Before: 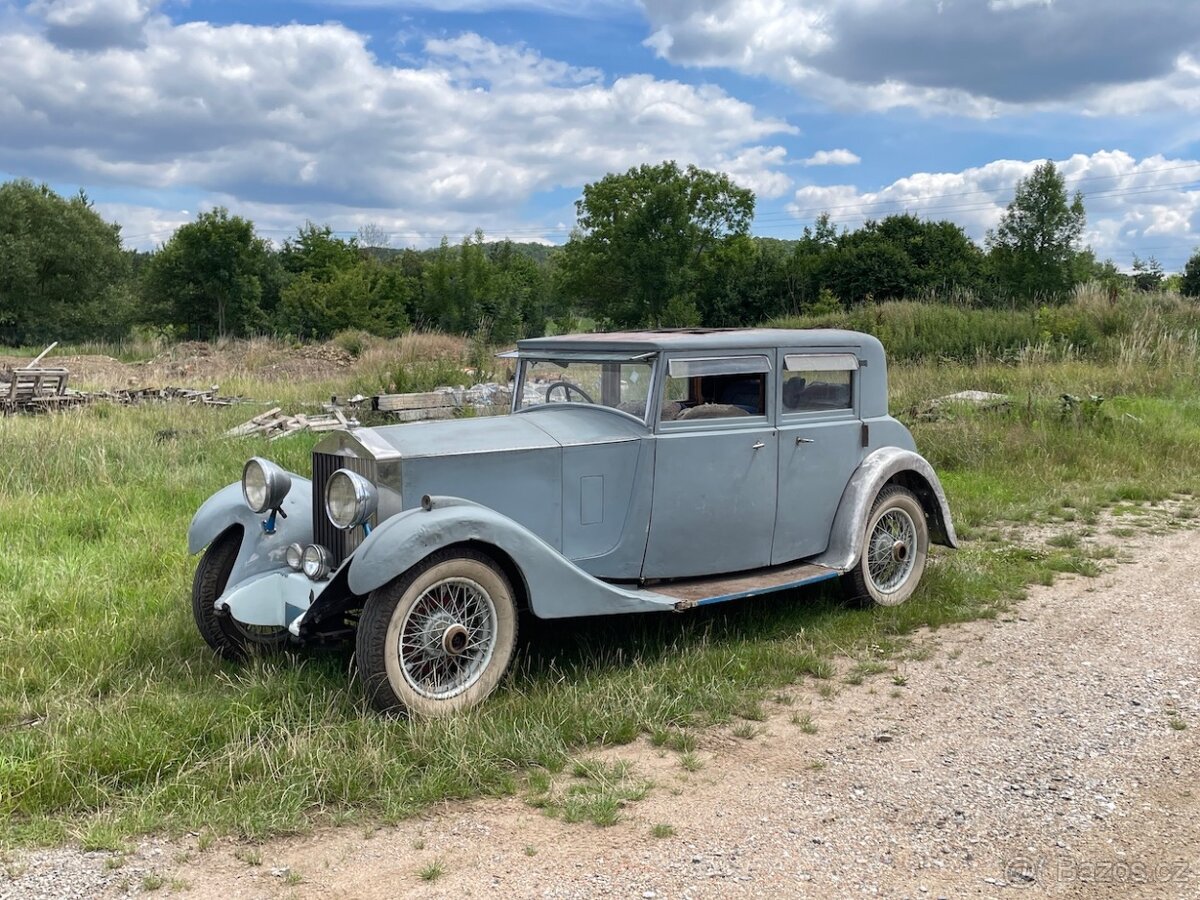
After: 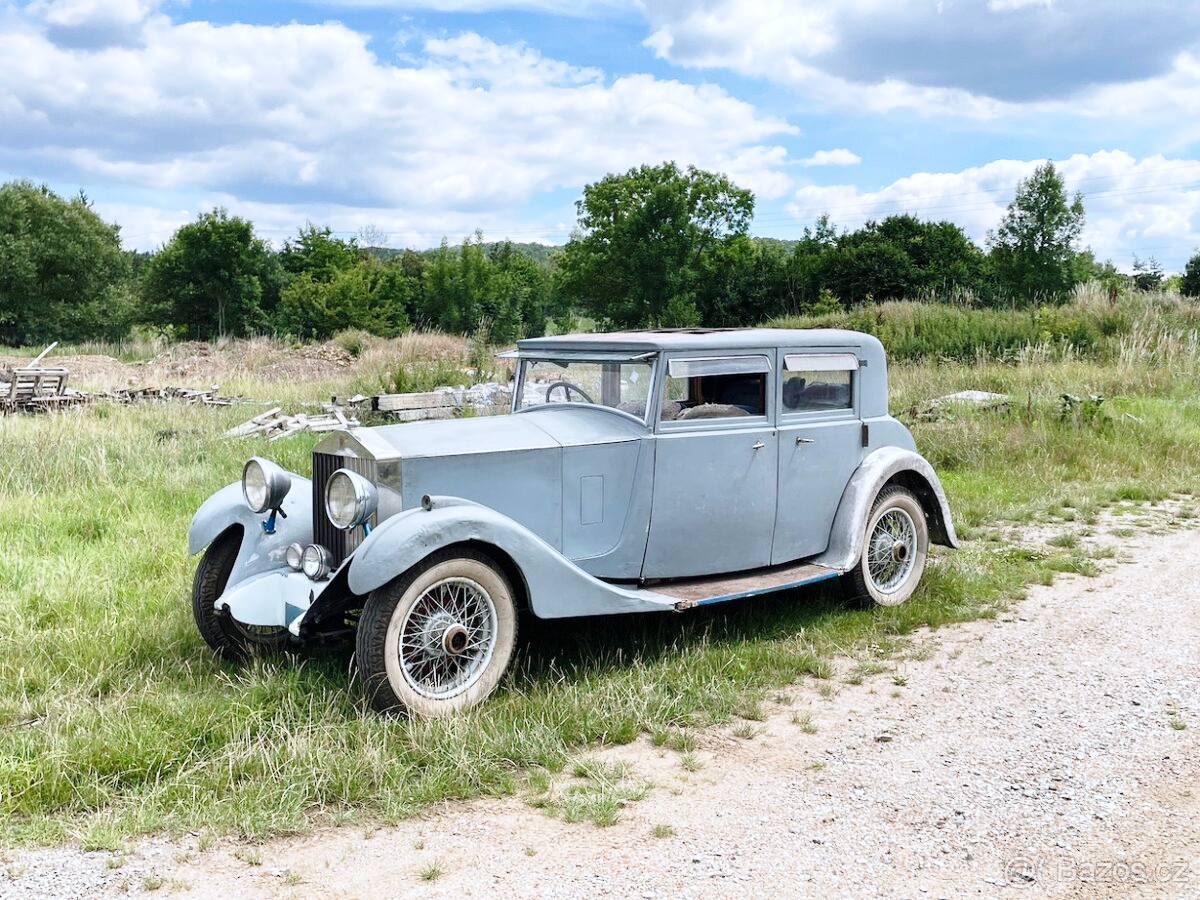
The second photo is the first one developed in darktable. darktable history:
color balance rgb: shadows lift › chroma 0.876%, shadows lift › hue 114.88°, perceptual saturation grading › global saturation -12.618%, global vibrance 14.293%
base curve: curves: ch0 [(0, 0) (0.028, 0.03) (0.121, 0.232) (0.46, 0.748) (0.859, 0.968) (1, 1)], preserve colors none
color correction: highlights a* -0.089, highlights b* -5.57, shadows a* -0.14, shadows b* -0.096
